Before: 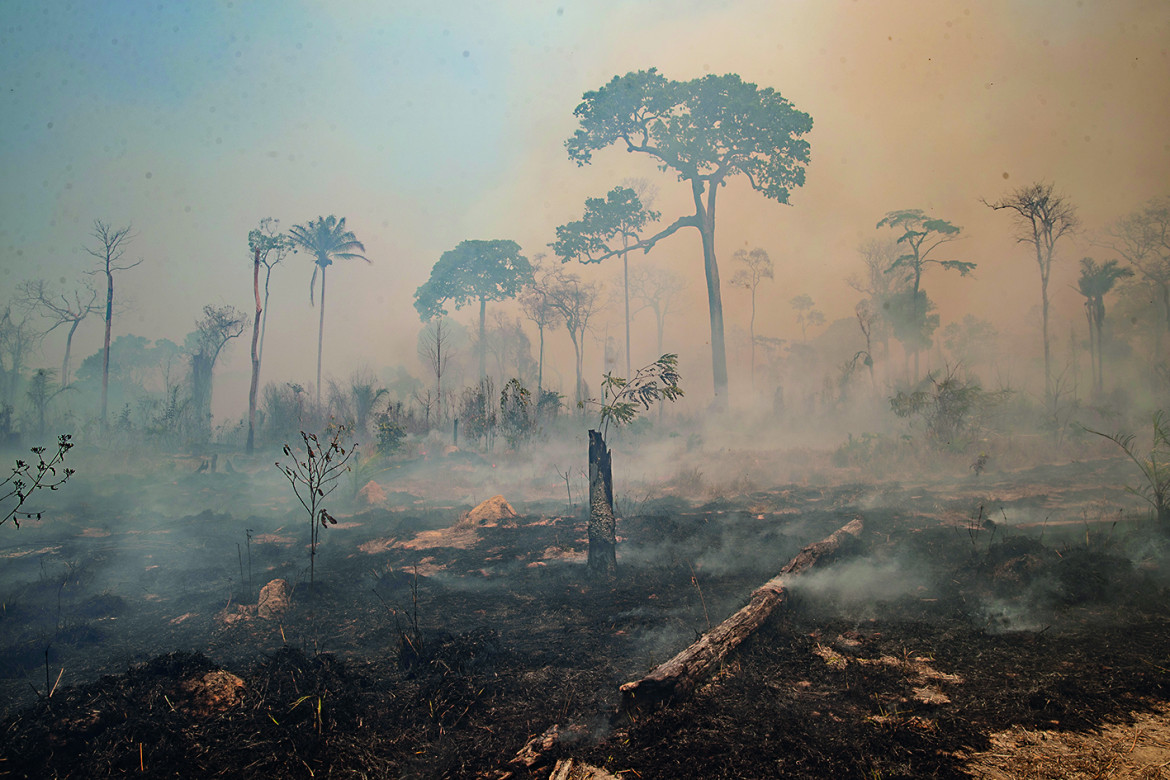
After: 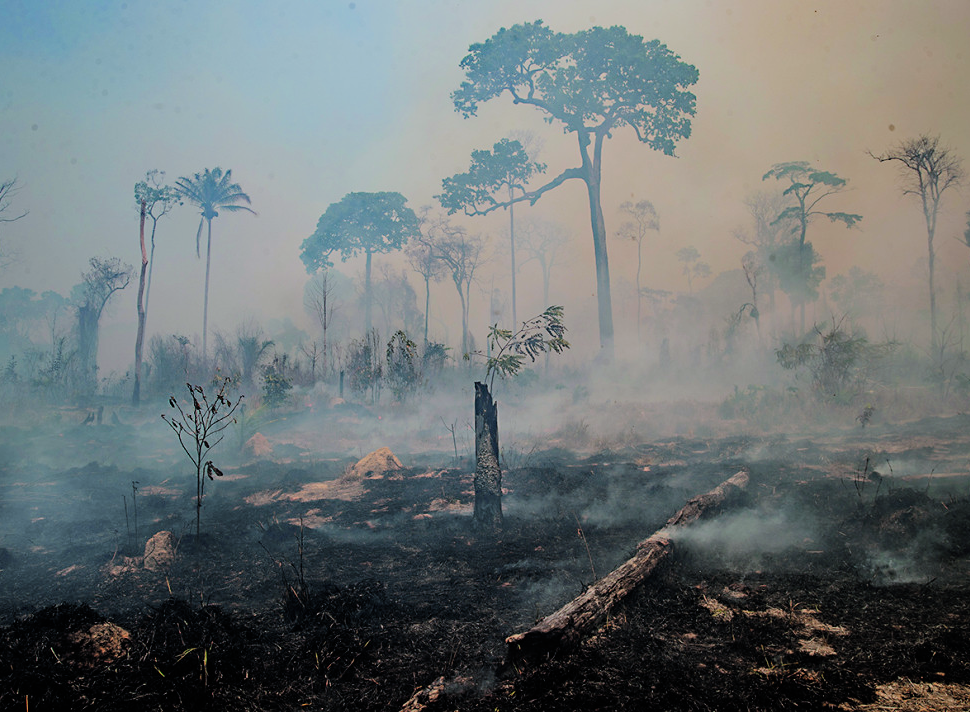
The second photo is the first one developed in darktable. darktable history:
color zones: curves: ch0 [(0, 0.5) (0.143, 0.5) (0.286, 0.5) (0.429, 0.5) (0.571, 0.5) (0.714, 0.476) (0.857, 0.5) (1, 0.5)]; ch2 [(0, 0.5) (0.143, 0.5) (0.286, 0.5) (0.429, 0.5) (0.571, 0.5) (0.714, 0.487) (0.857, 0.5) (1, 0.5)]
crop: left 9.805%, top 6.217%, right 7.226%, bottom 2.418%
filmic rgb: black relative exposure -7.65 EV, white relative exposure 4.56 EV, hardness 3.61, contrast 1.061, add noise in highlights 0.001, preserve chrominance luminance Y, color science v3 (2019), use custom middle-gray values true, contrast in highlights soft
exposure: compensate highlight preservation false
color calibration: illuminant custom, x 0.368, y 0.373, temperature 4336.8 K
